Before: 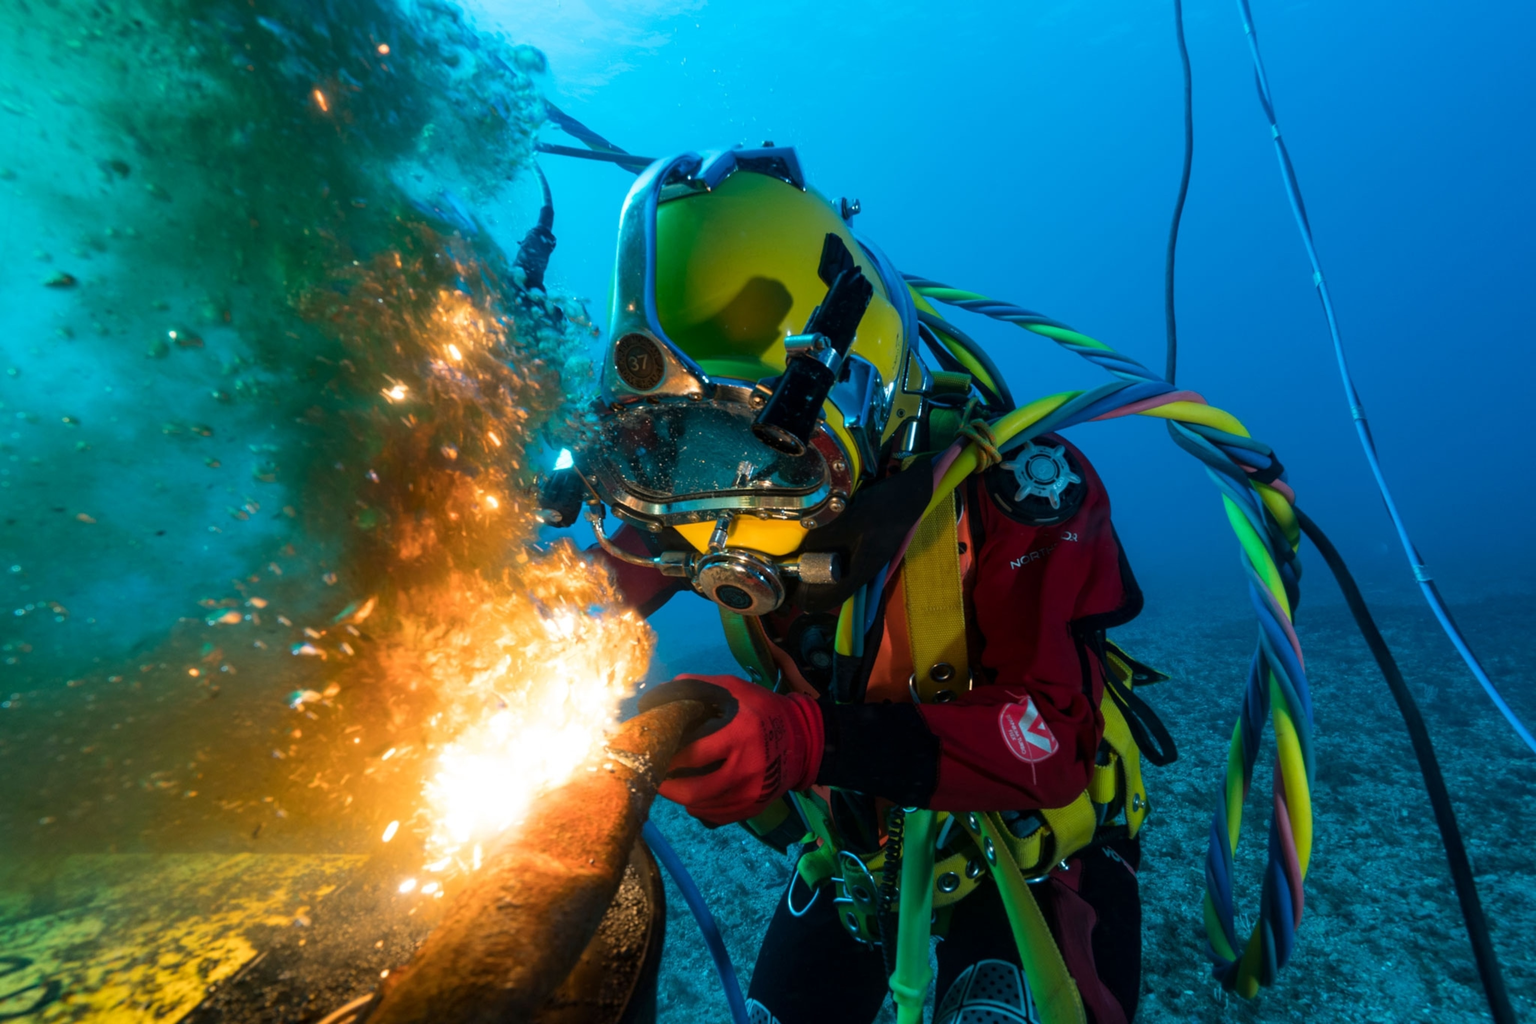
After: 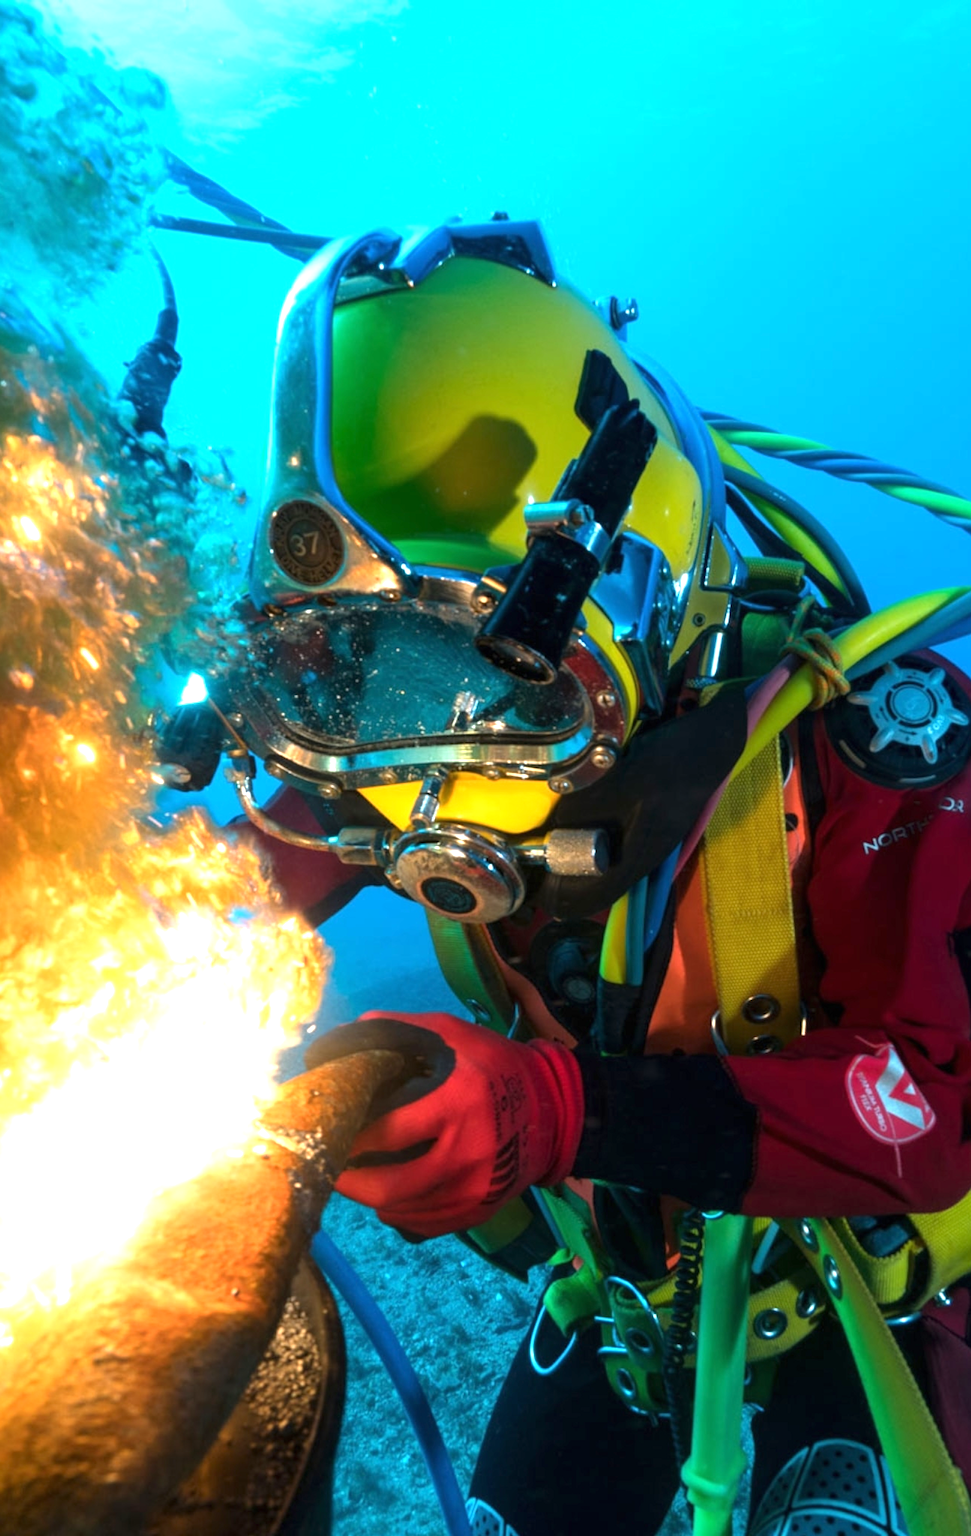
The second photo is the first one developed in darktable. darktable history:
crop: left 28.335%, right 29.479%
exposure: black level correction 0, exposure 1.001 EV, compensate highlight preservation false
